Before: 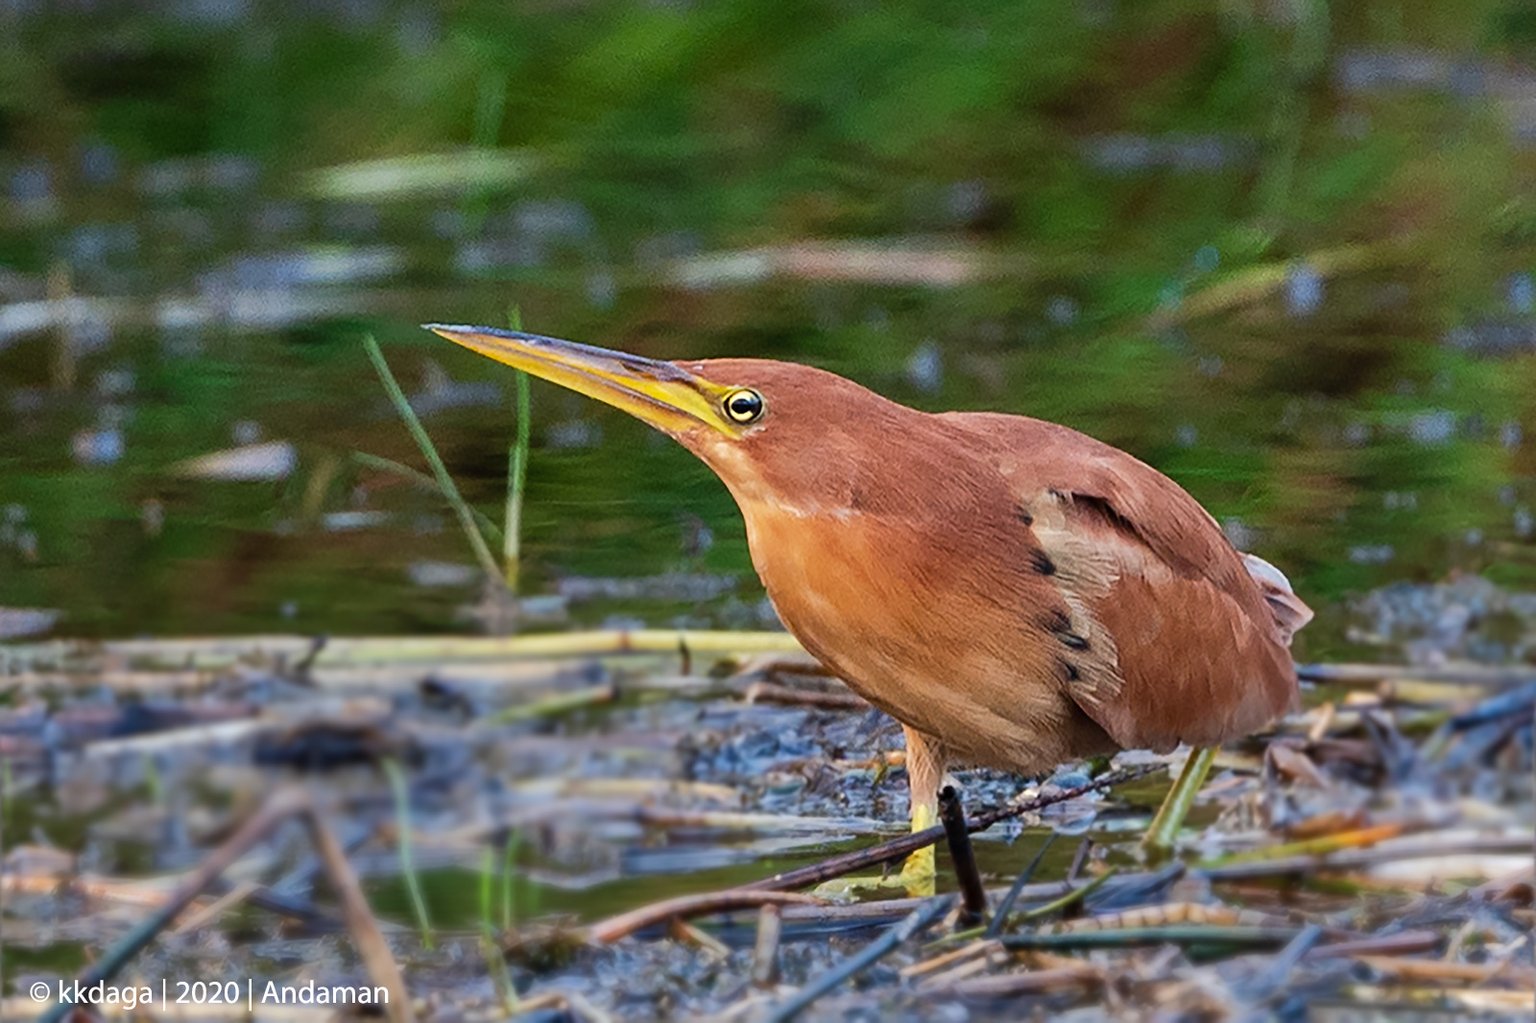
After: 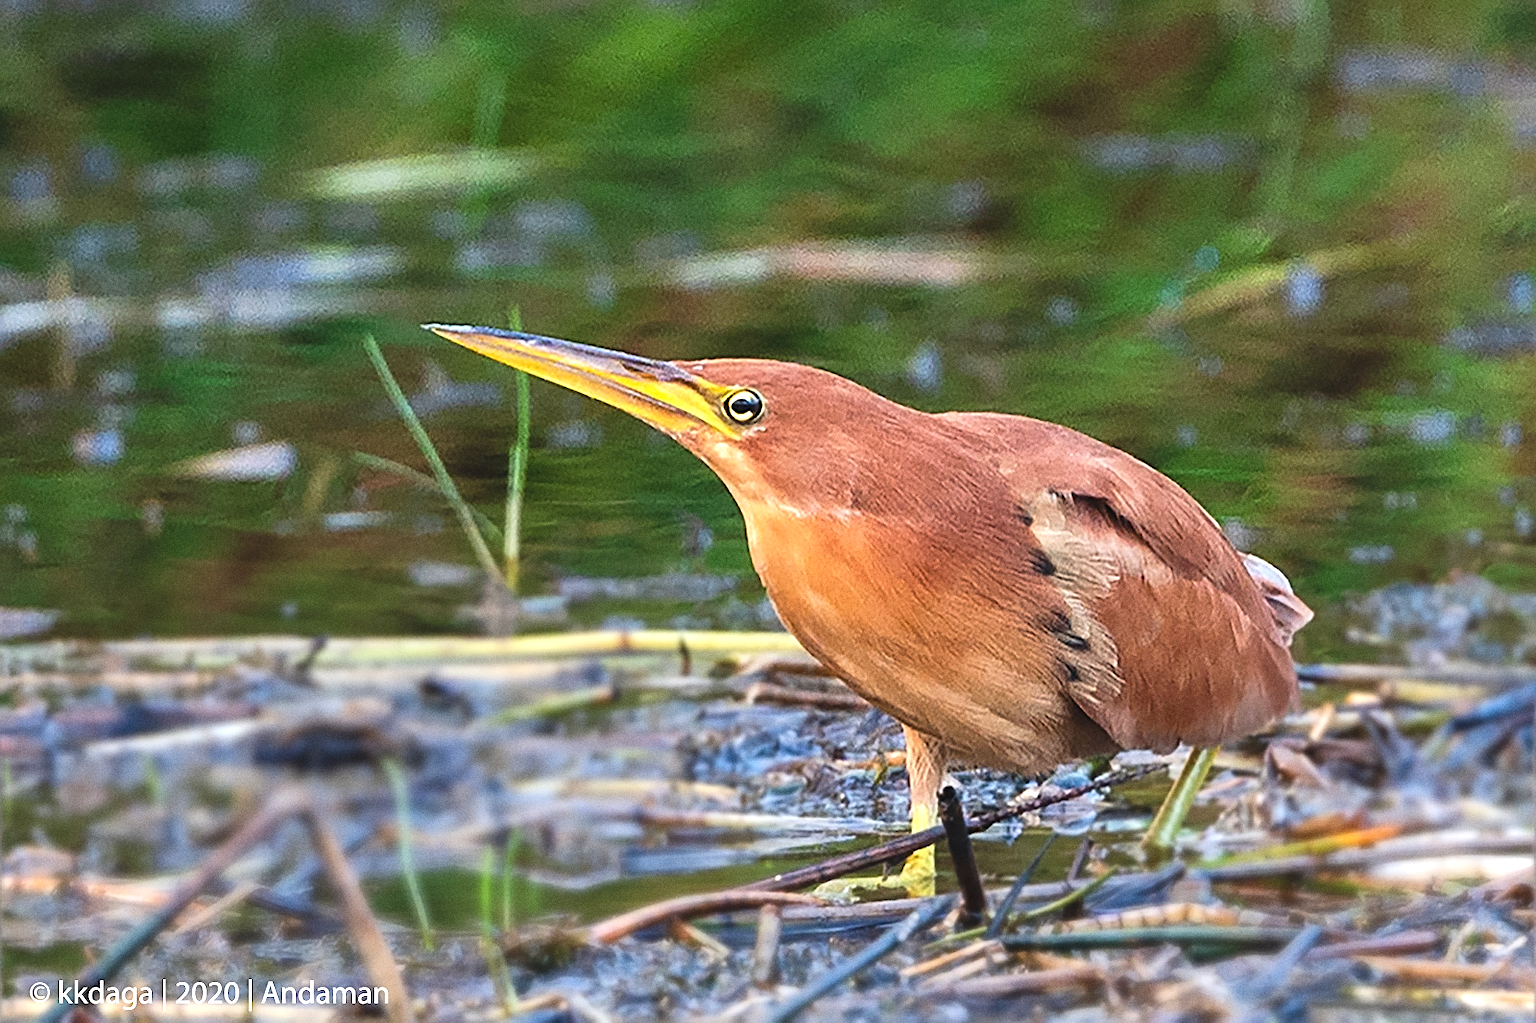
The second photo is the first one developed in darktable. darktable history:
grain: coarseness 0.09 ISO
exposure: black level correction -0.005, exposure 0.622 EV, compensate highlight preservation false
sharpen: on, module defaults
